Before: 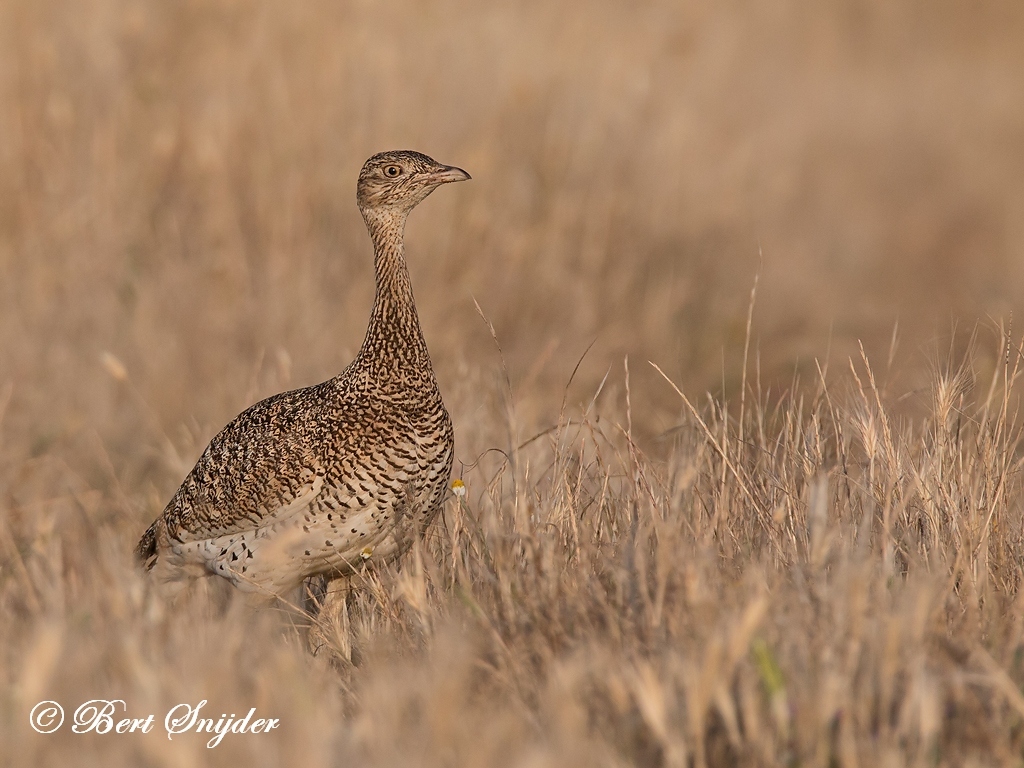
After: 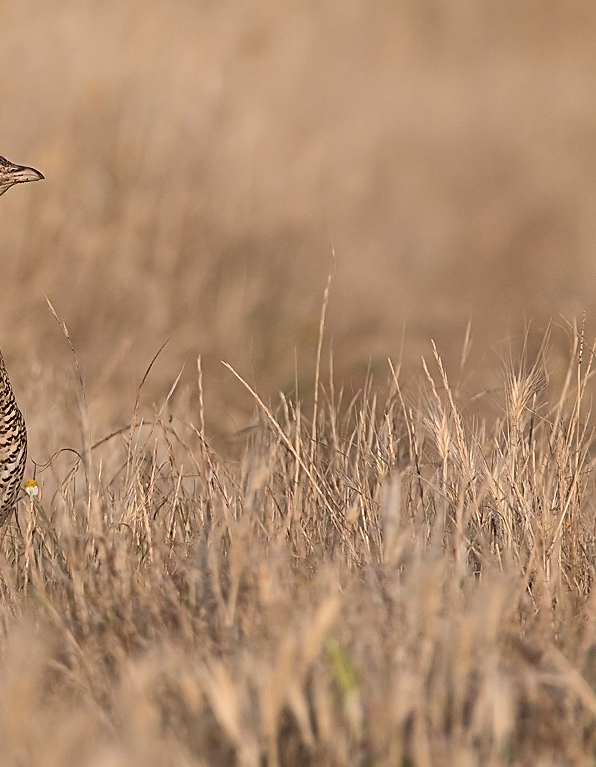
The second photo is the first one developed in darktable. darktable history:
crop: left 41.703%
tone equalizer: edges refinement/feathering 500, mask exposure compensation -1.57 EV, preserve details no
contrast brightness saturation: contrast 0.147, brightness 0.055
sharpen: on, module defaults
